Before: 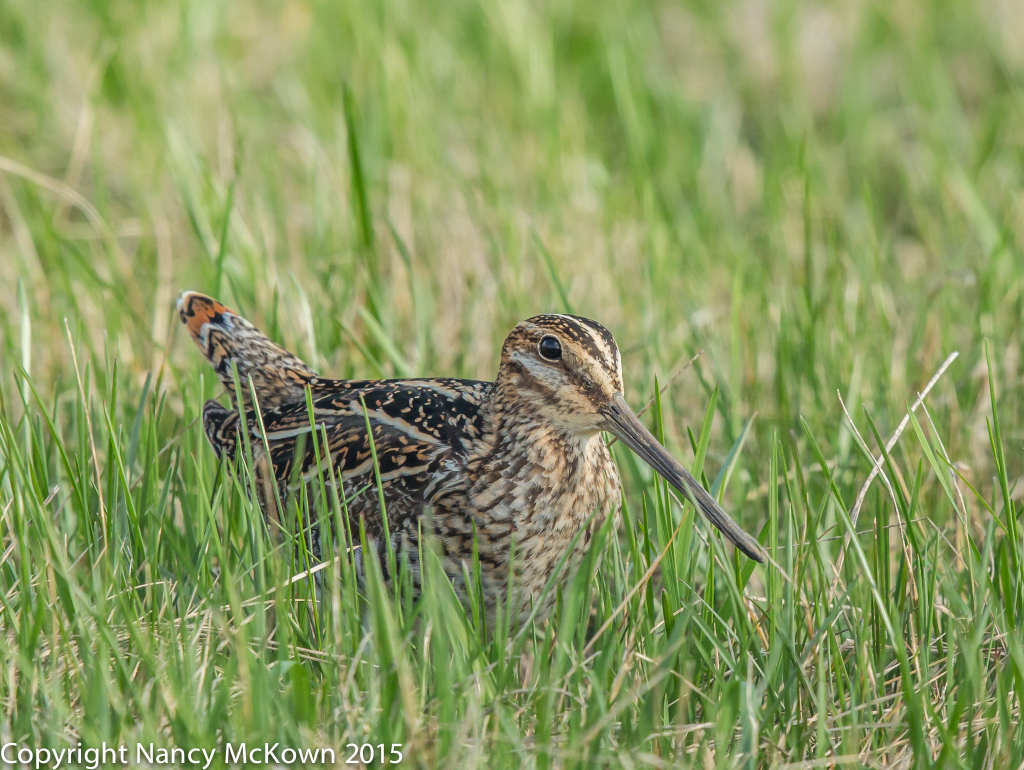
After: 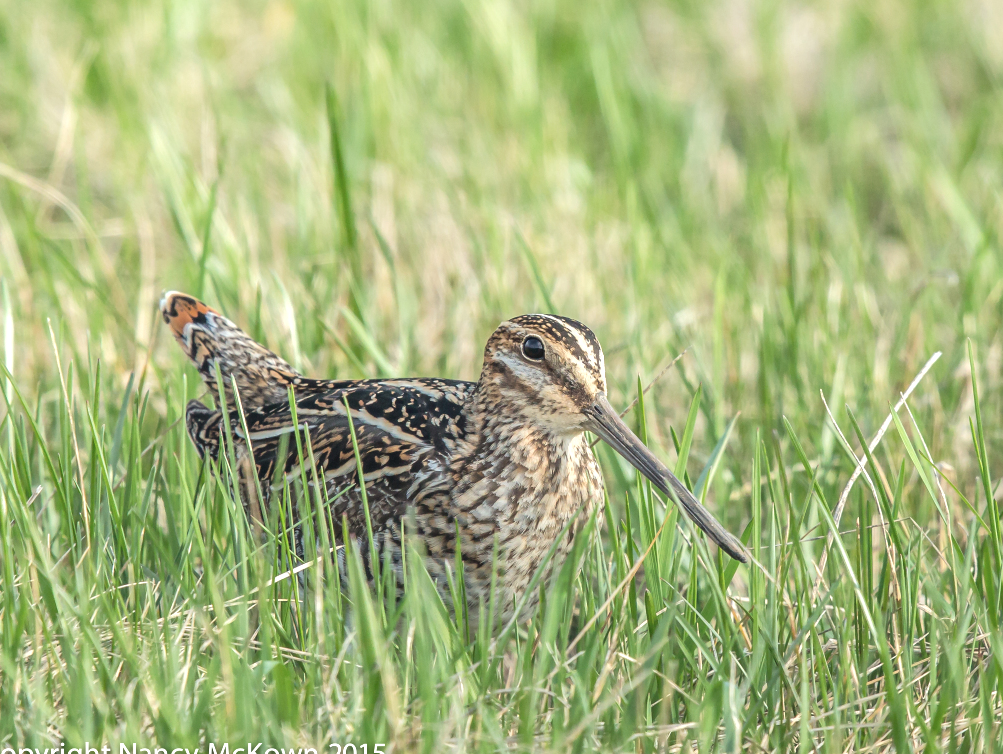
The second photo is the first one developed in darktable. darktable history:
exposure: exposure 0.574 EV, compensate highlight preservation false
color correction: saturation 0.85
crop: left 1.743%, right 0.268%, bottom 2.011%
